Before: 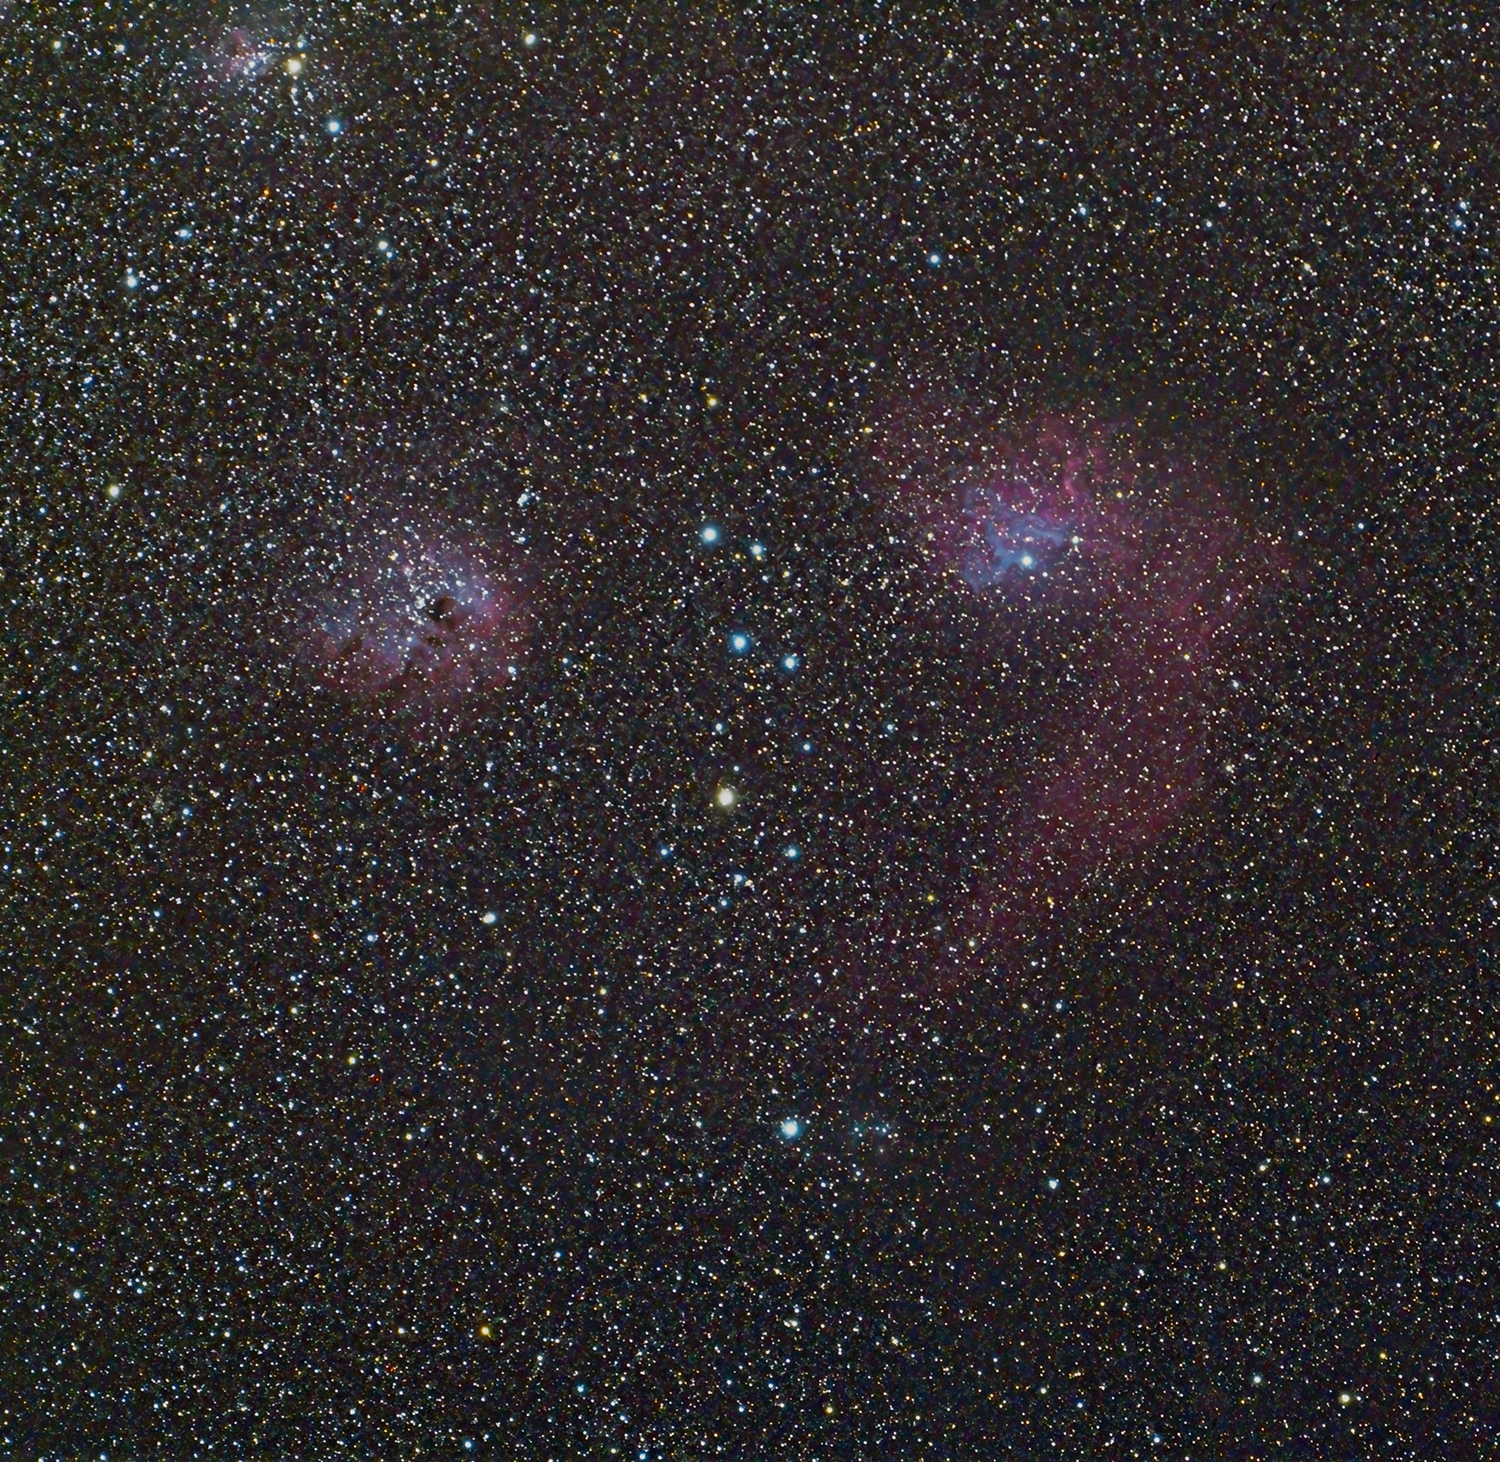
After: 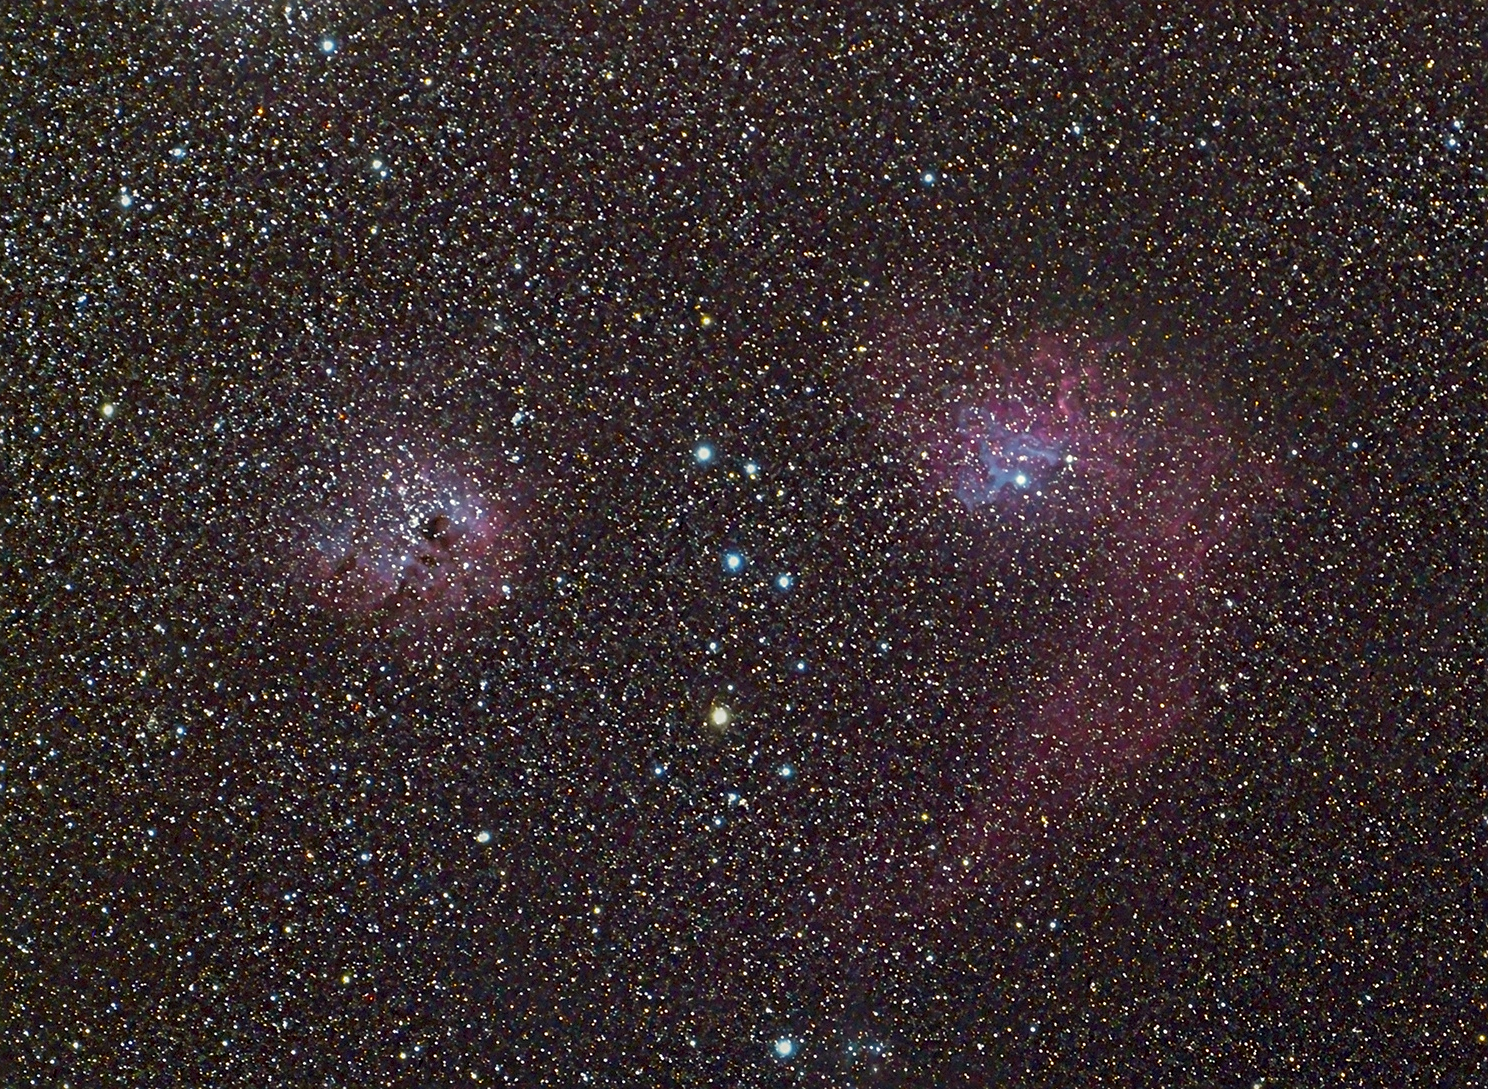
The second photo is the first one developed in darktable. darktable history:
crop: left 0.405%, top 5.555%, bottom 19.788%
exposure: compensate highlight preservation false
sharpen: on, module defaults
color correction: highlights a* -1.05, highlights b* 4.44, shadows a* 3.56
local contrast: detail 130%
